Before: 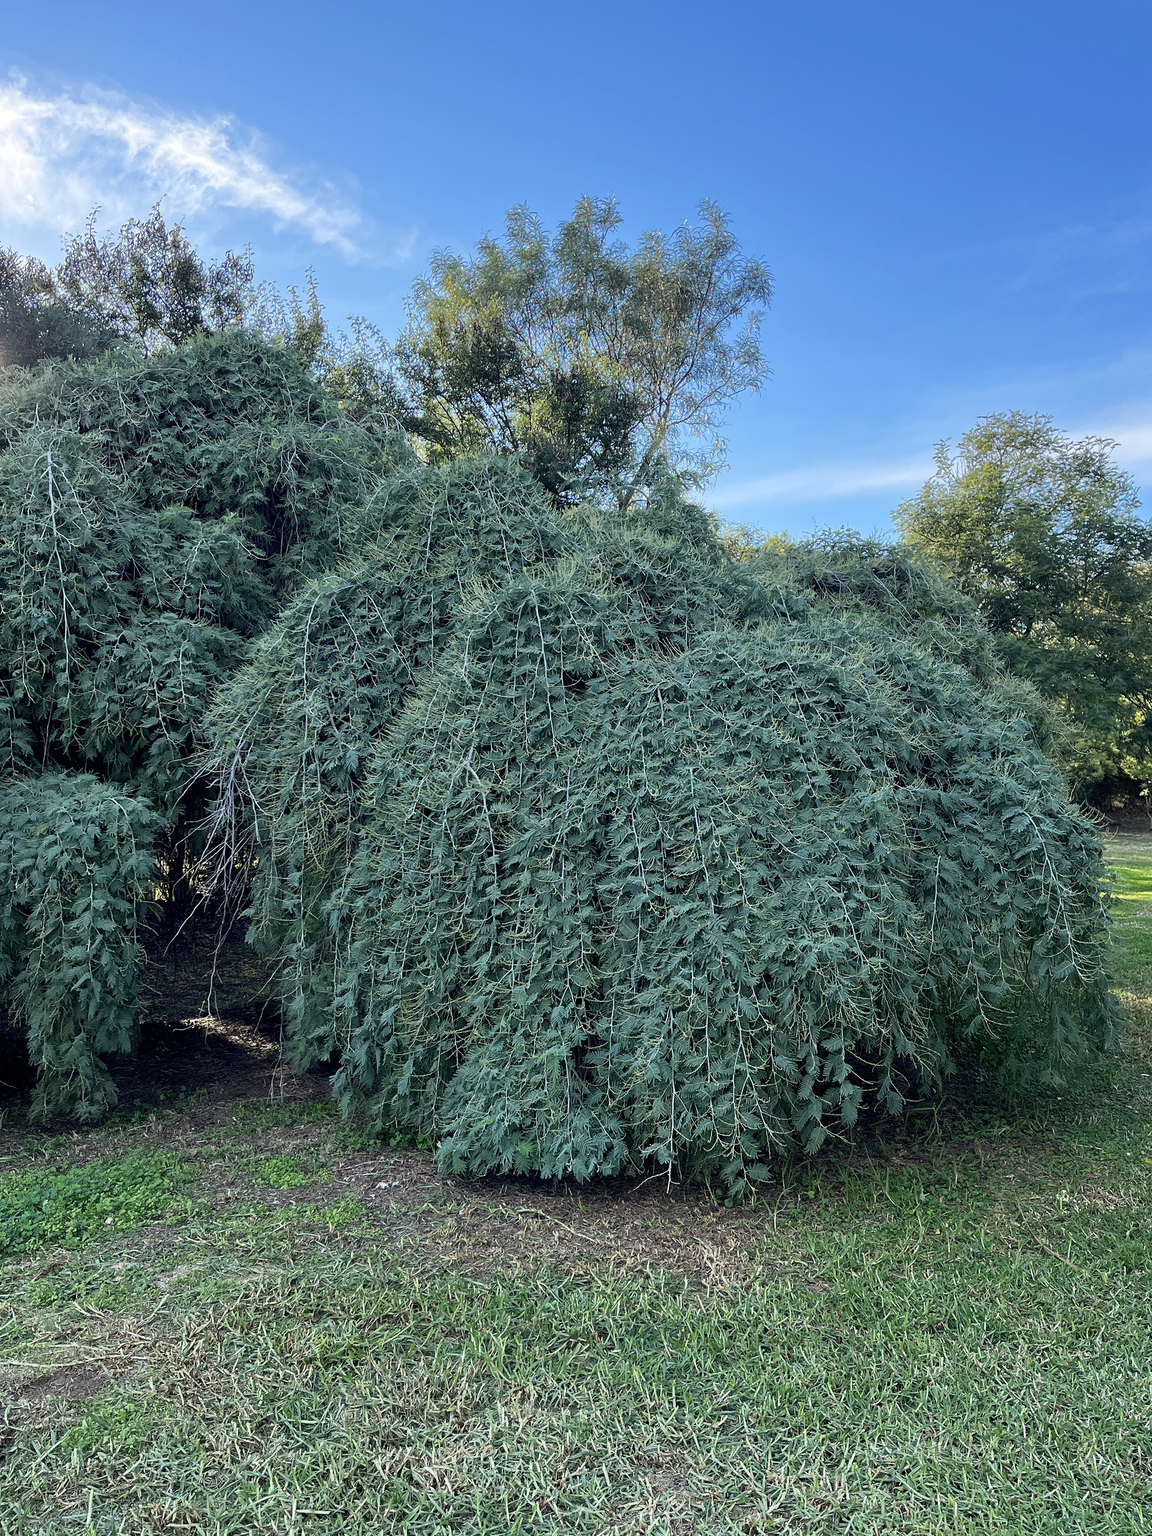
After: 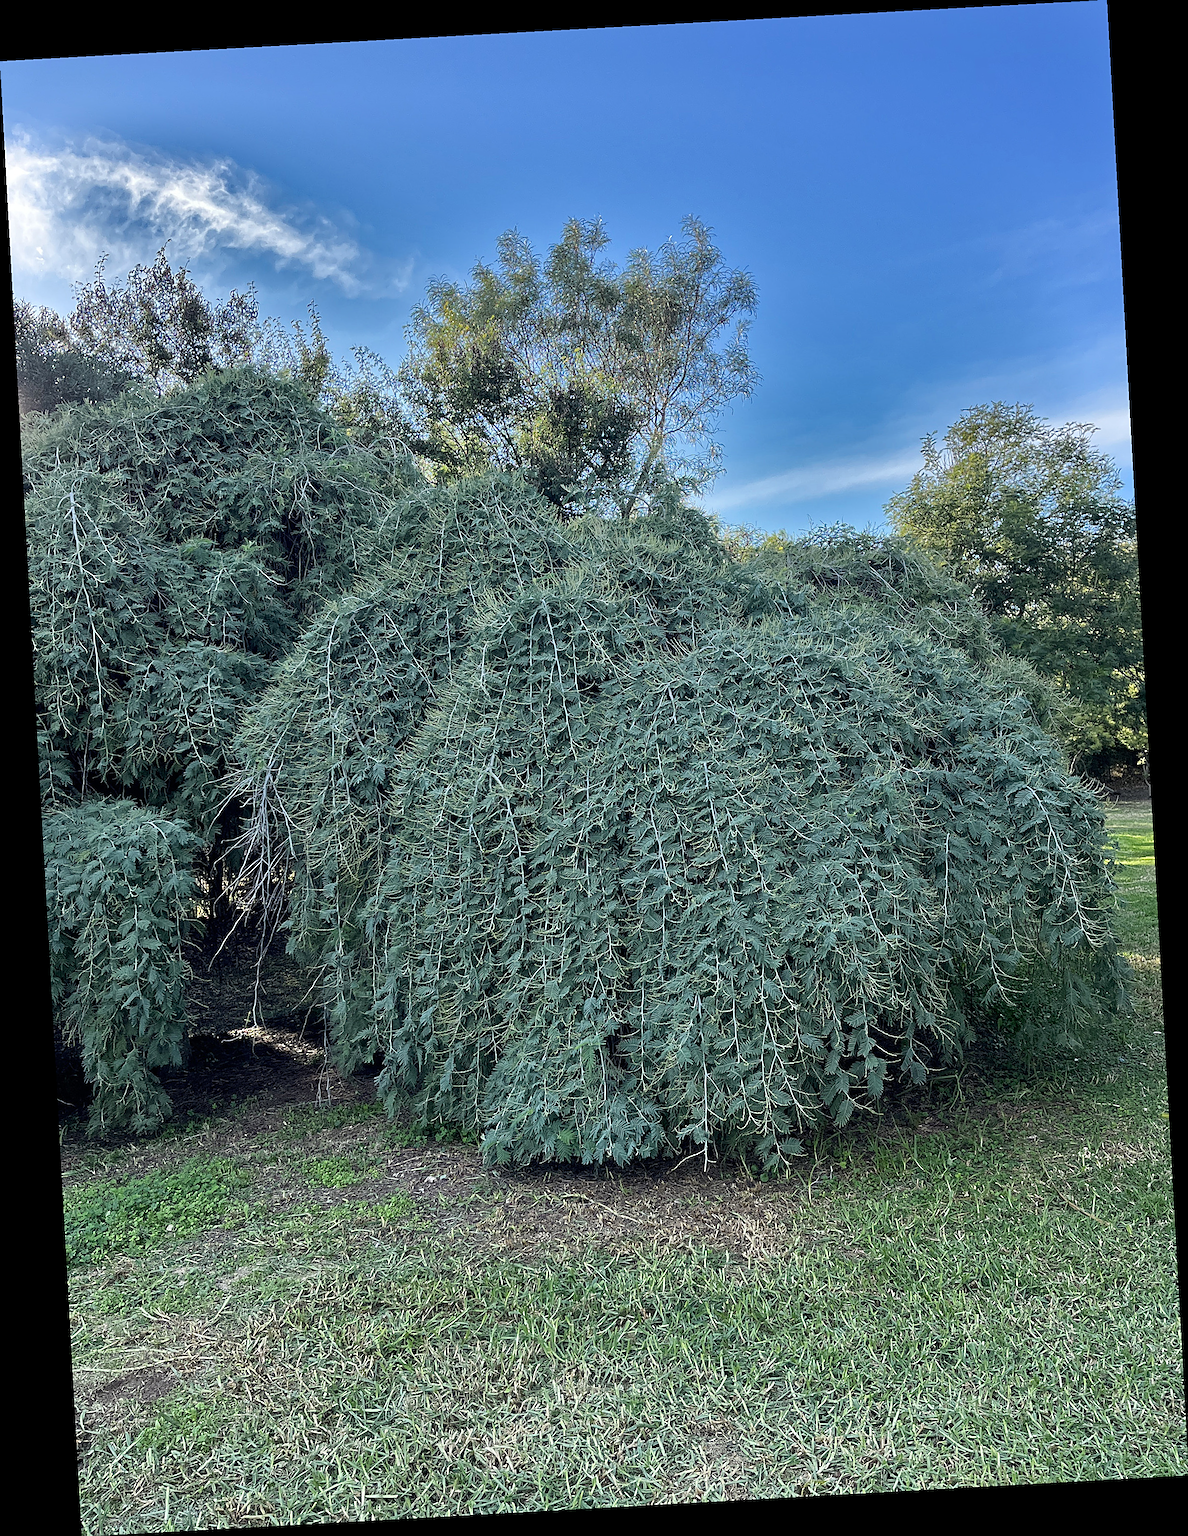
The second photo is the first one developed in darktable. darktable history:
rotate and perspective: rotation -3.18°, automatic cropping off
shadows and highlights: shadows 20.91, highlights -82.73, soften with gaussian
sharpen: on, module defaults
